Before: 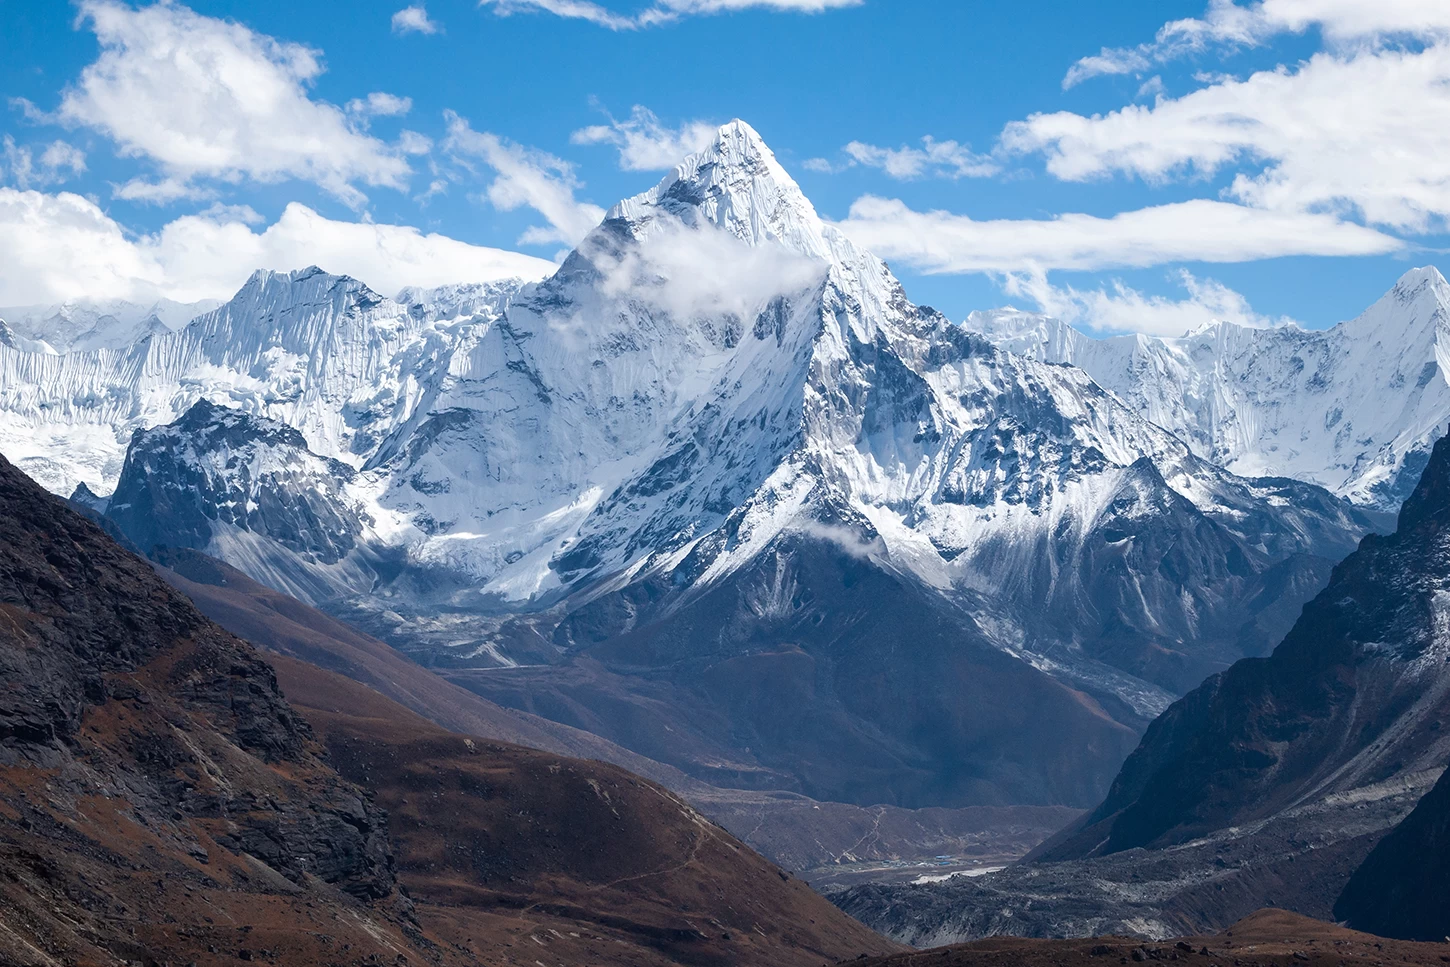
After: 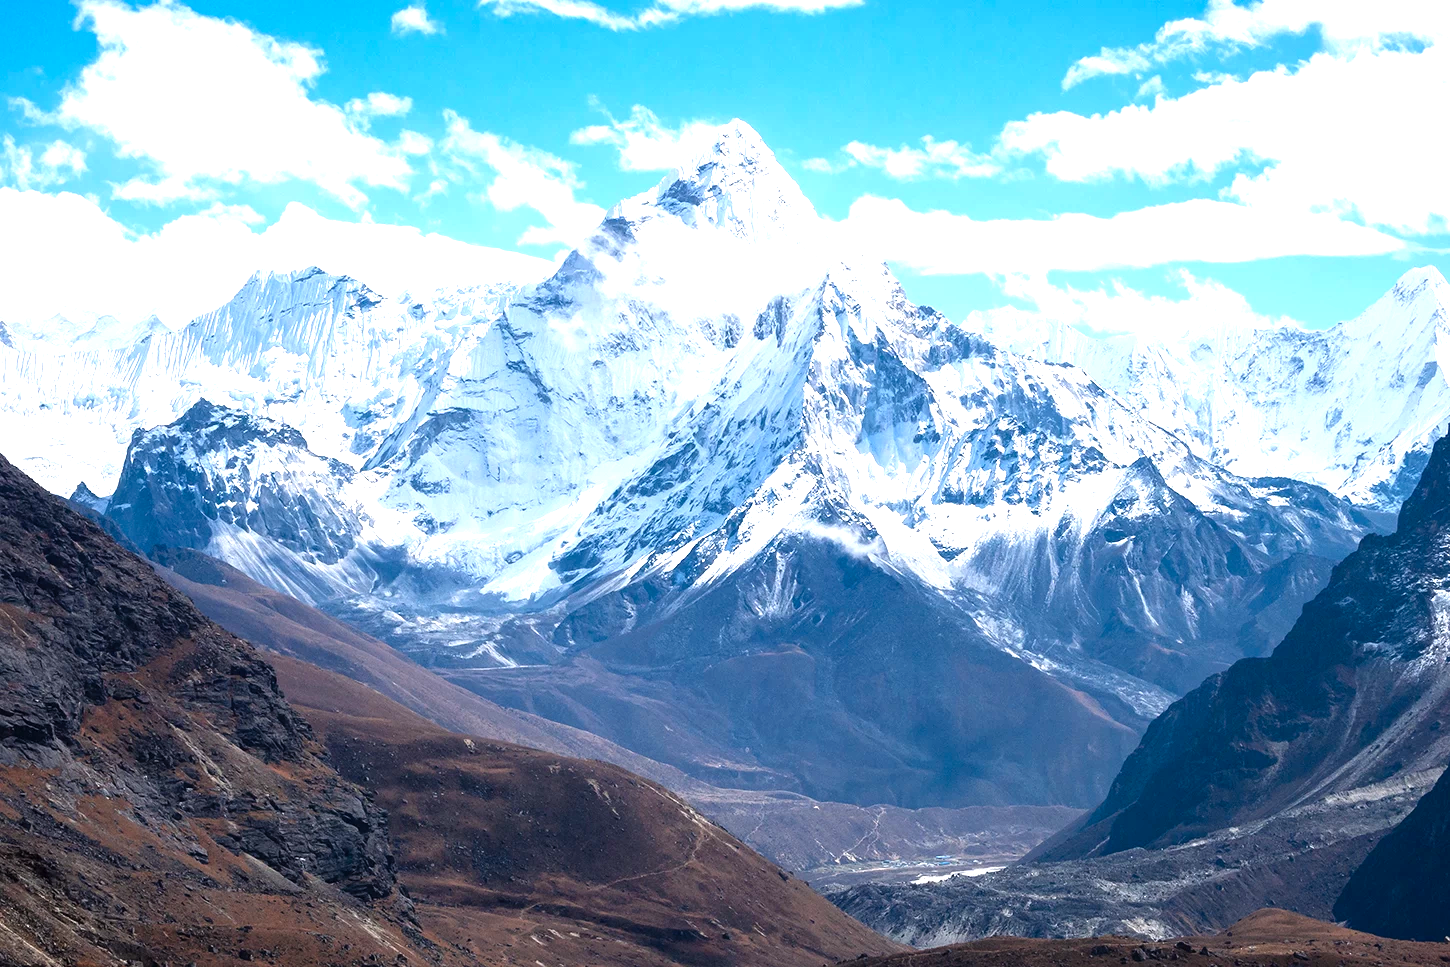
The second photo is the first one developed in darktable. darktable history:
levels: levels [0, 0.352, 0.703]
tone equalizer: smoothing diameter 2.04%, edges refinement/feathering 19.33, mask exposure compensation -1.57 EV, filter diffusion 5
